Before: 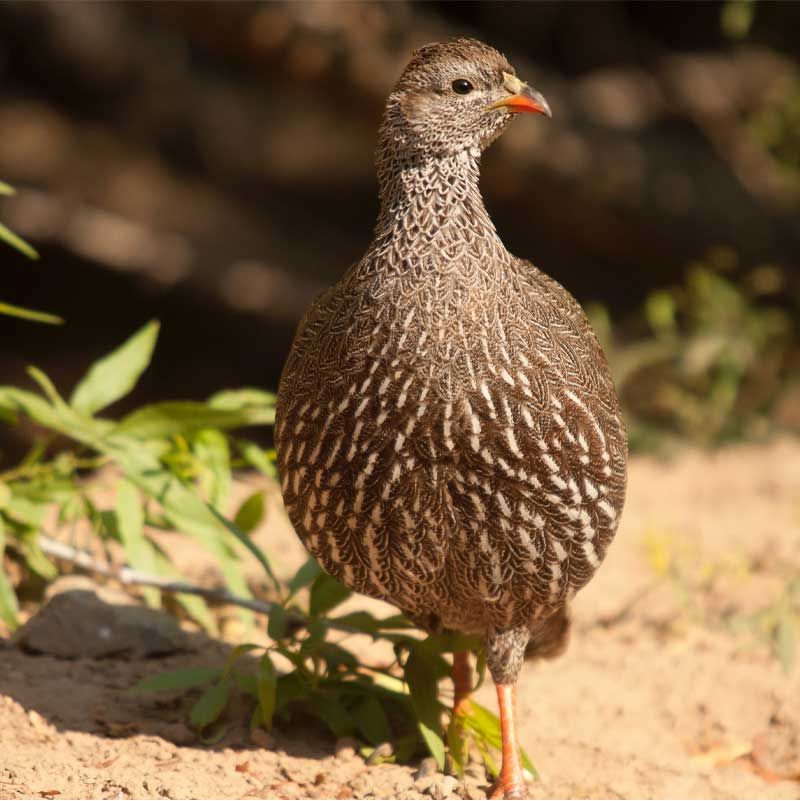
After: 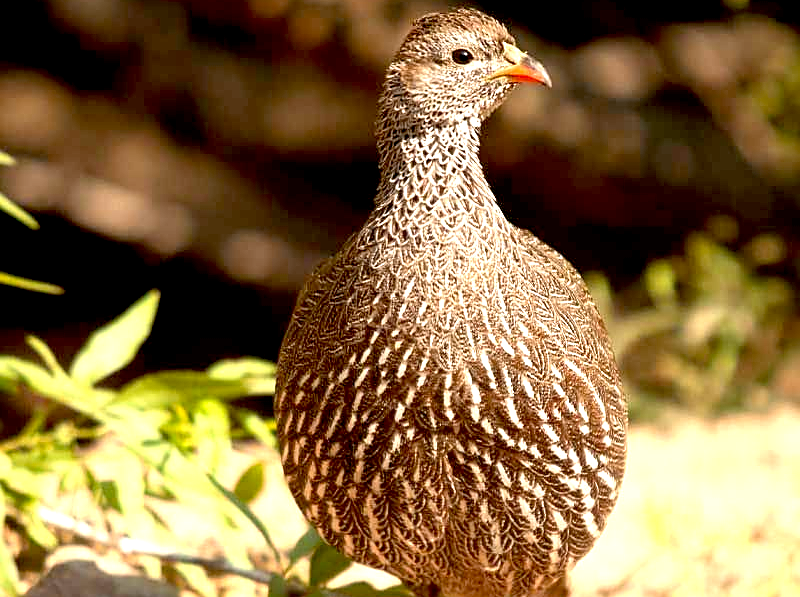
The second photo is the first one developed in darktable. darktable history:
exposure: black level correction 0.011, exposure 1.081 EV, compensate highlight preservation false
sharpen: on, module defaults
crop: top 3.788%, bottom 21.603%
